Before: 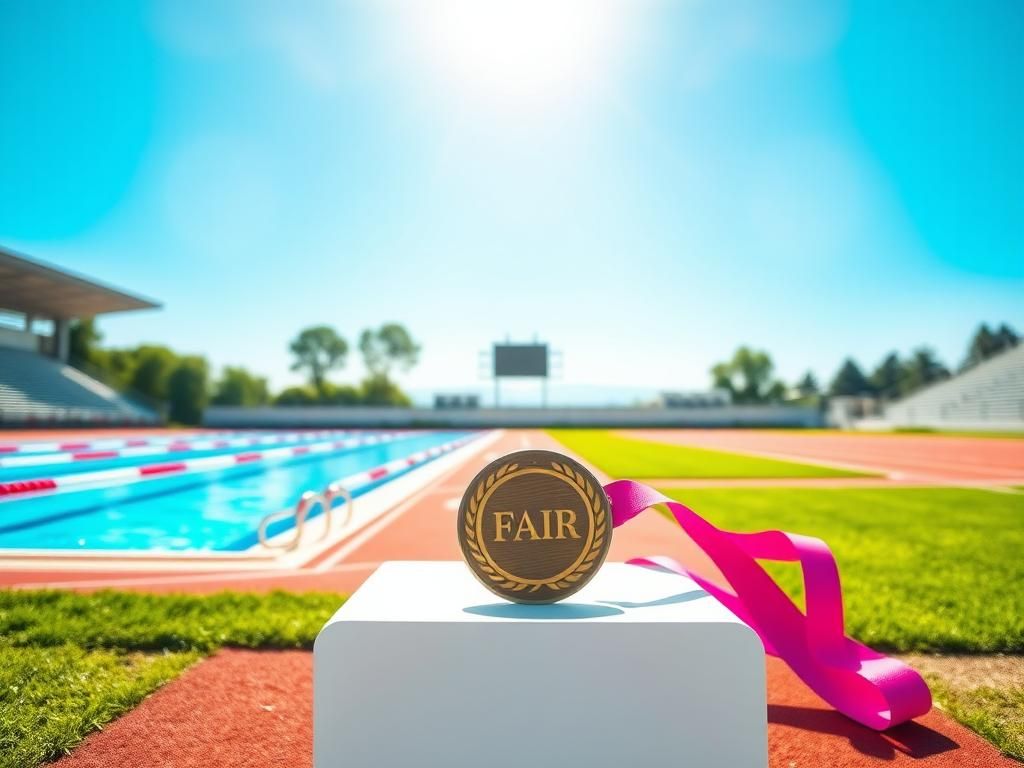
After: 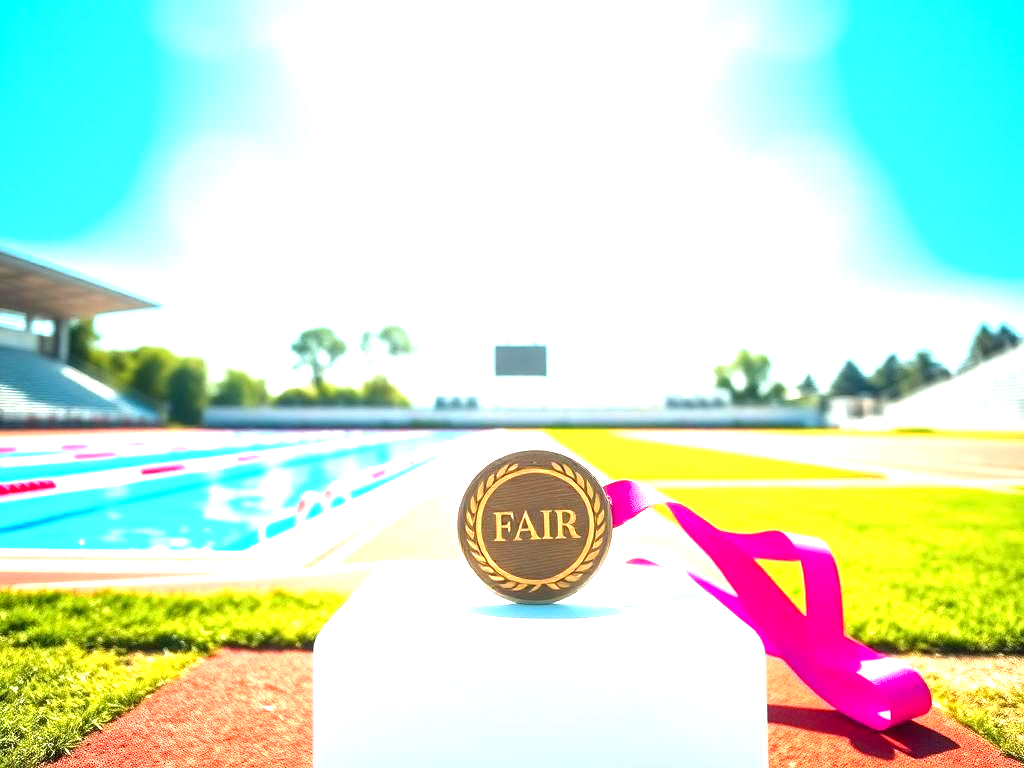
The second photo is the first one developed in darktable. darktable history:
contrast brightness saturation: brightness -0.089
exposure: black level correction 0, exposure 1.442 EV, compensate highlight preservation false
tone equalizer: on, module defaults
